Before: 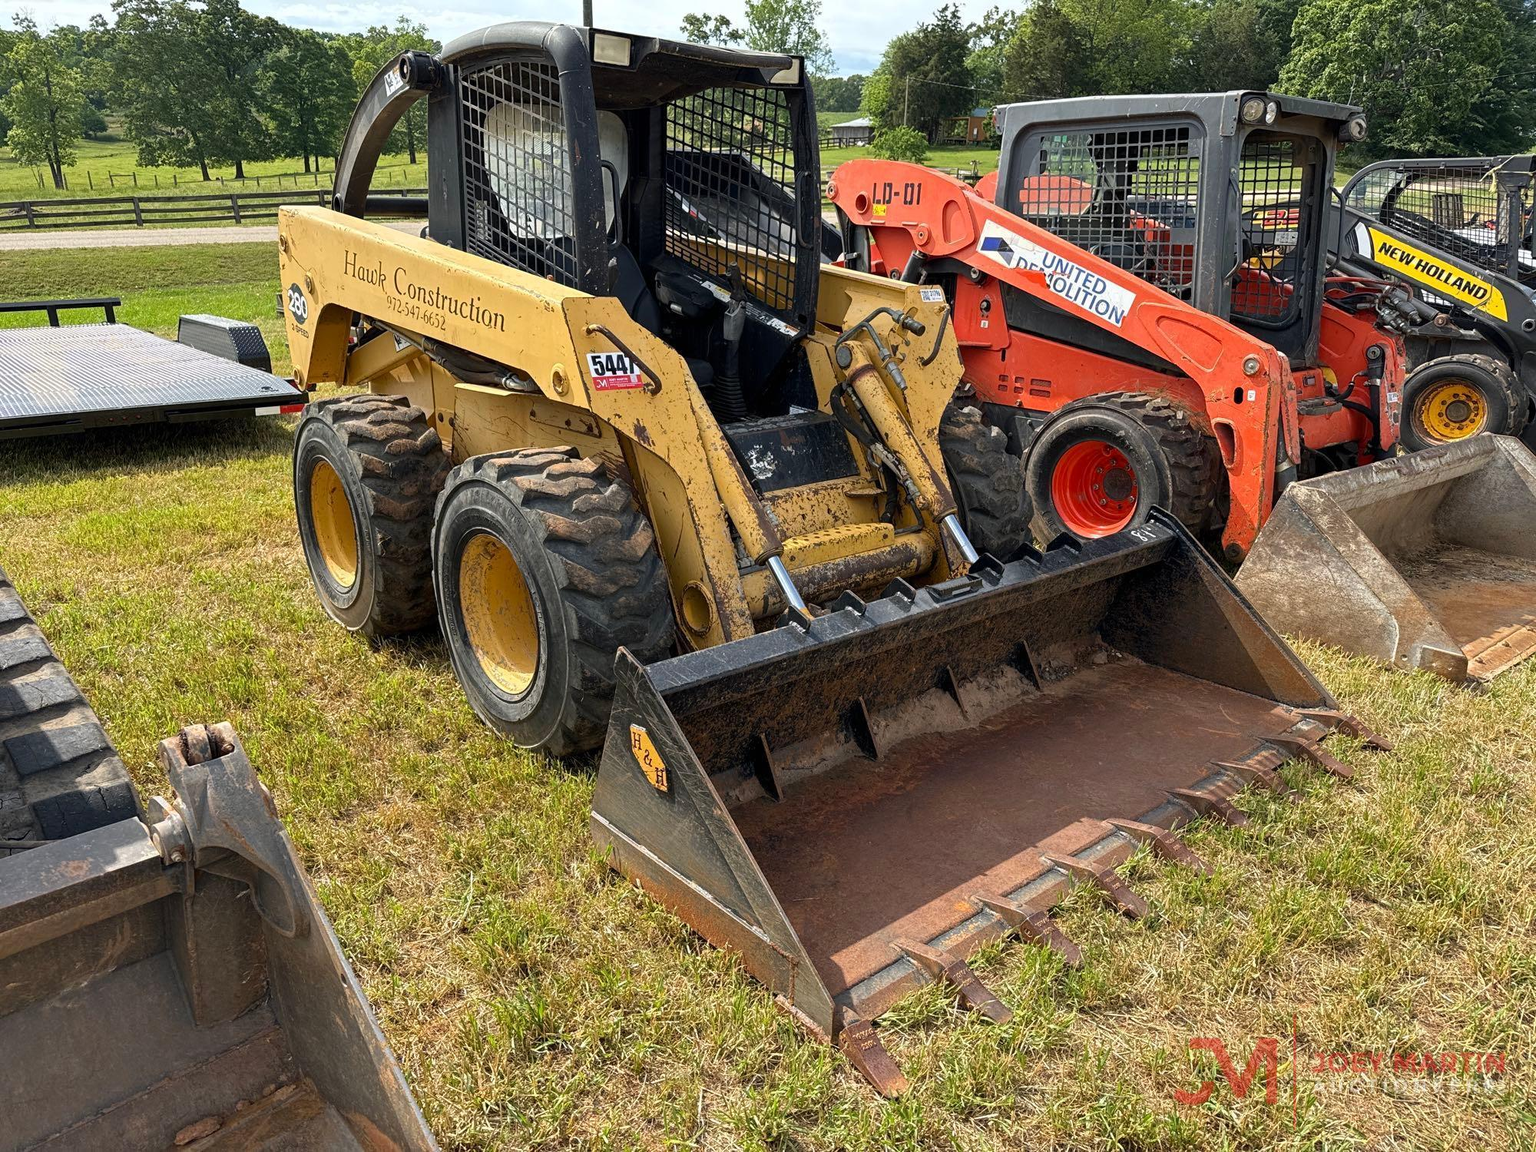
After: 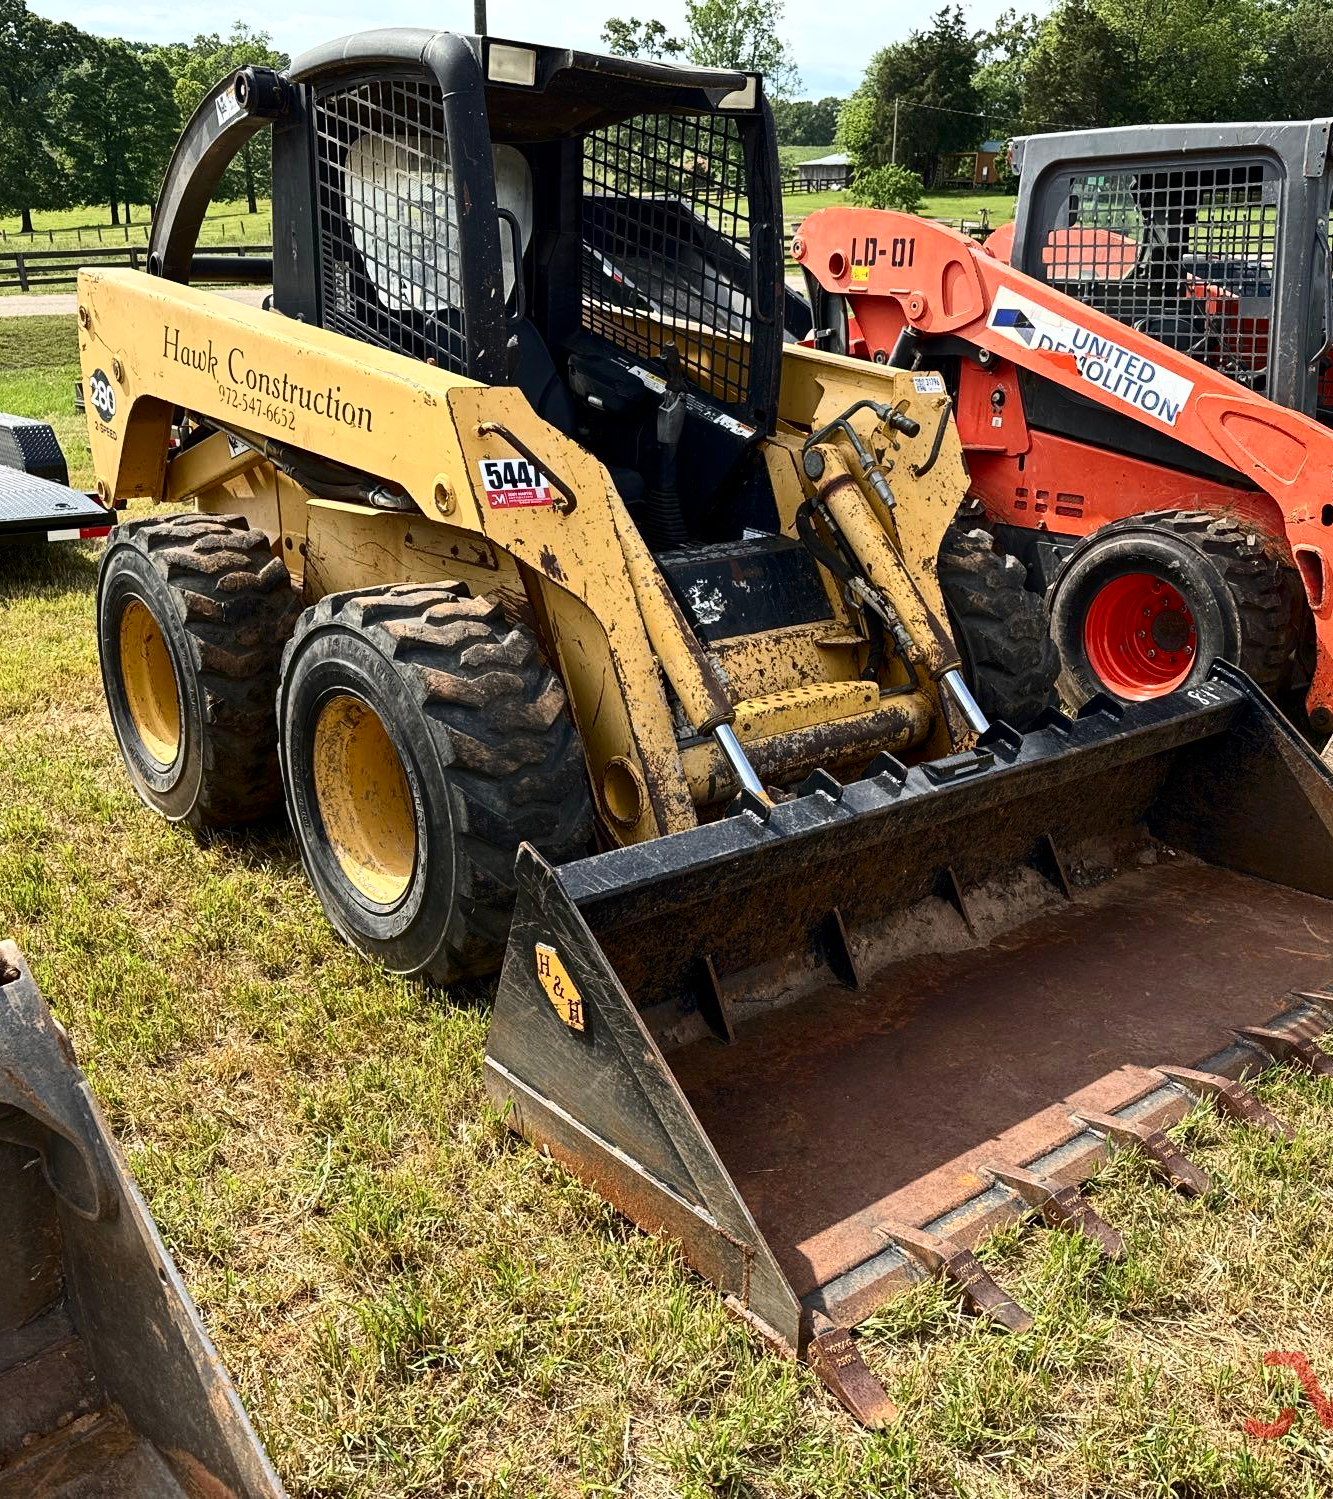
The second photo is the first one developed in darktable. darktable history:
contrast brightness saturation: contrast 0.28
crop and rotate: left 14.292%, right 19.041%
